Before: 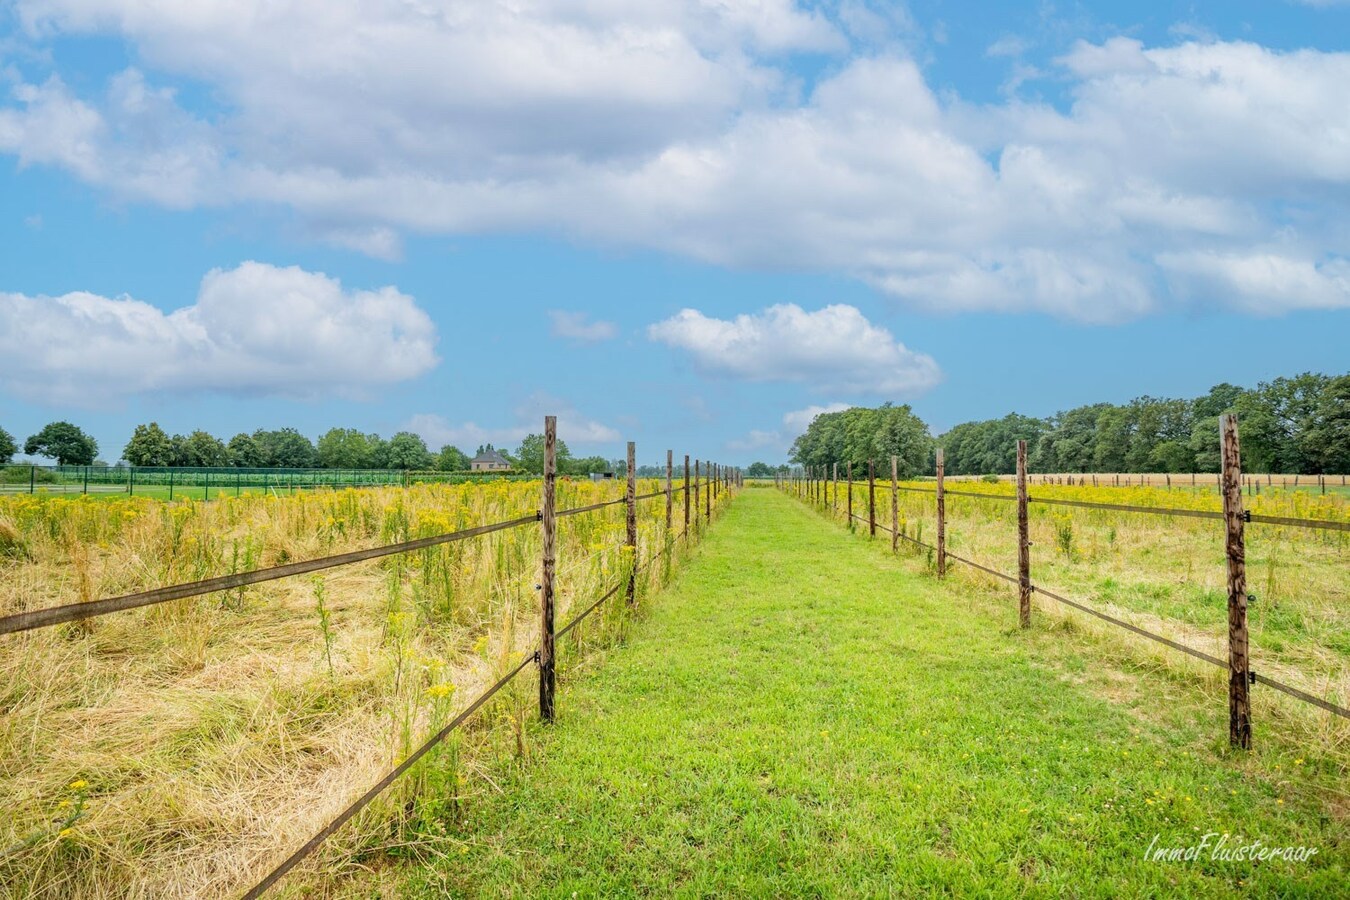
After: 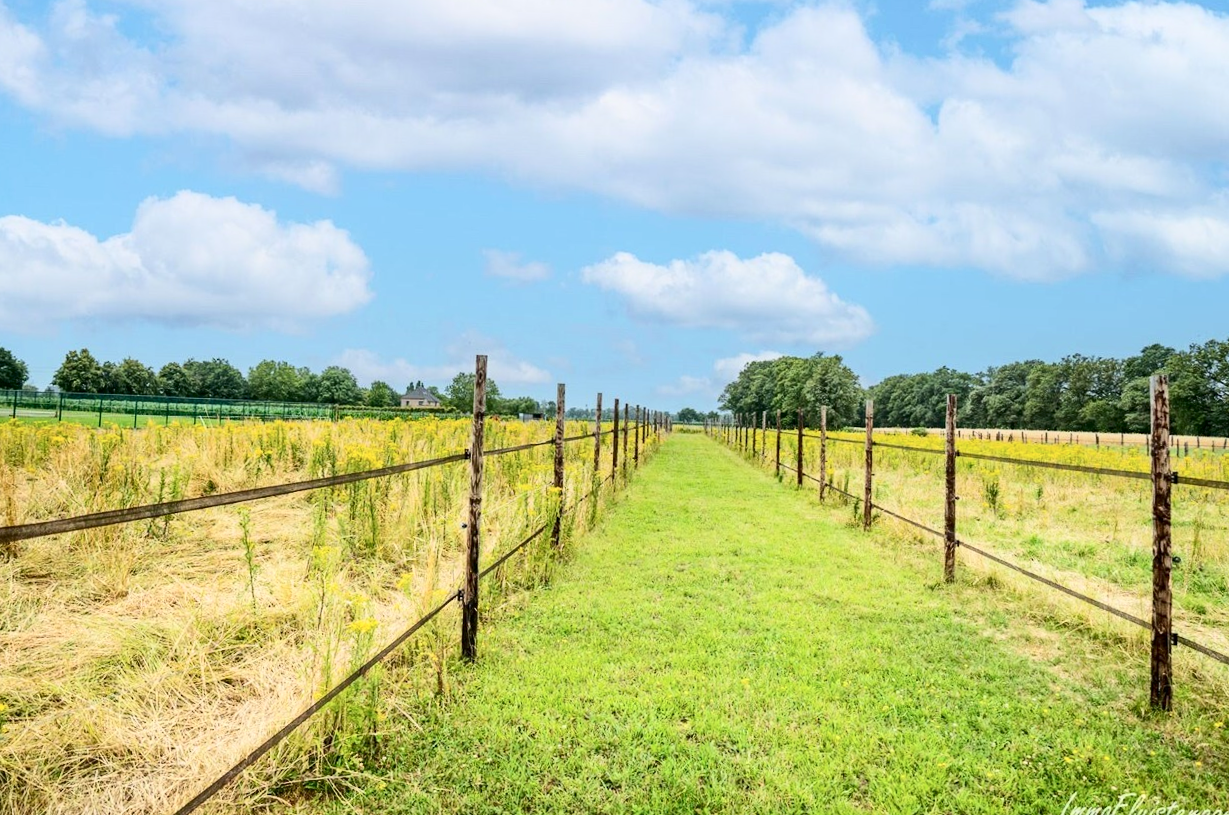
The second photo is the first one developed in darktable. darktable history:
crop and rotate: angle -1.85°, left 3.088%, top 4.354%, right 1.503%, bottom 0.679%
contrast brightness saturation: contrast 0.278
